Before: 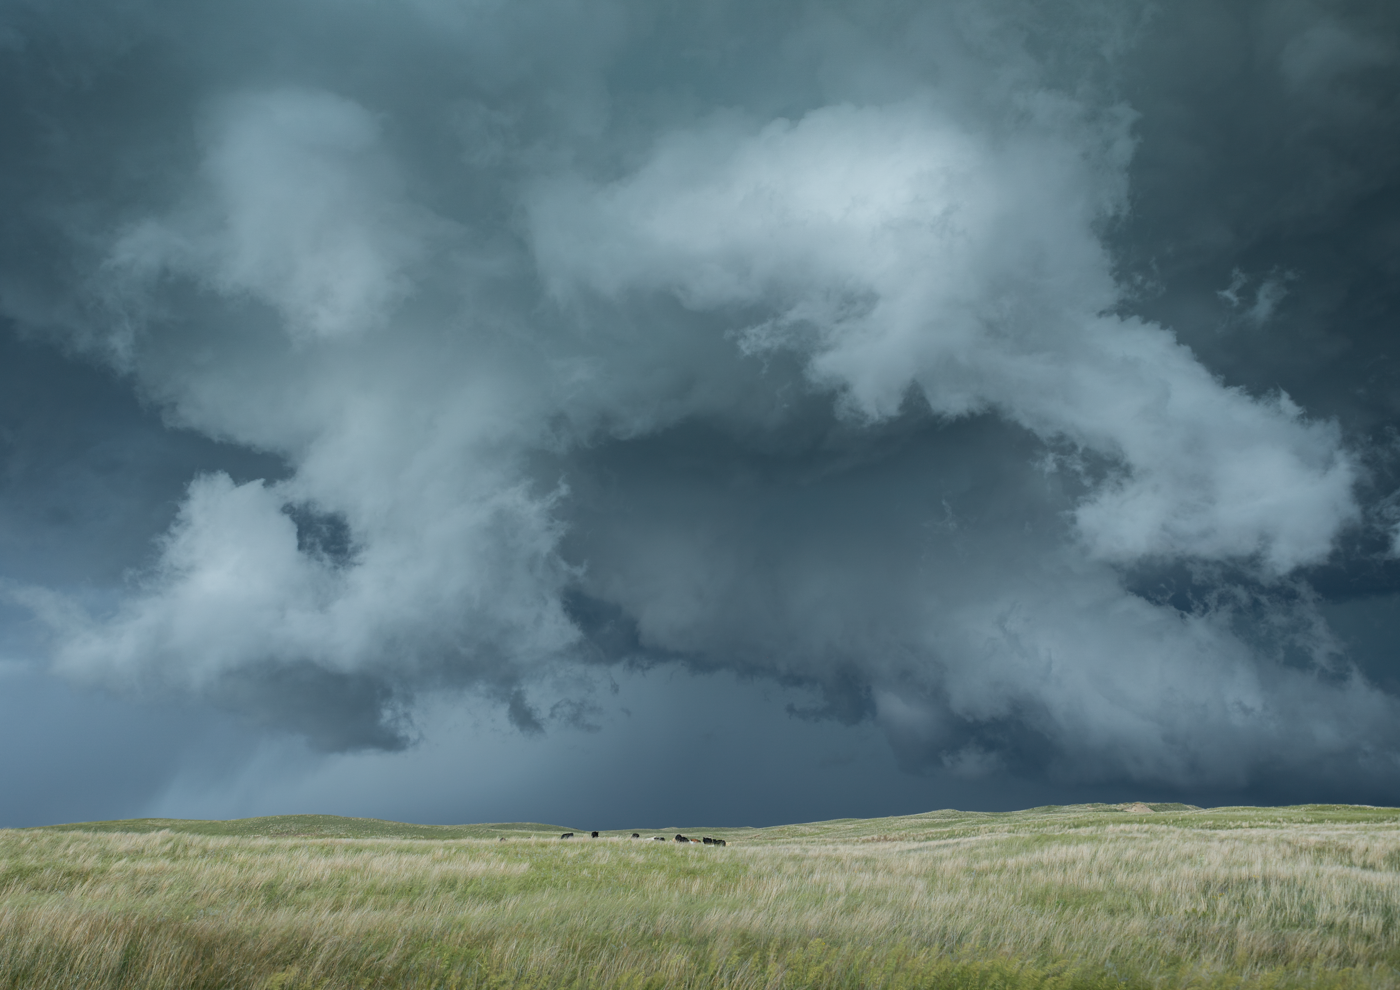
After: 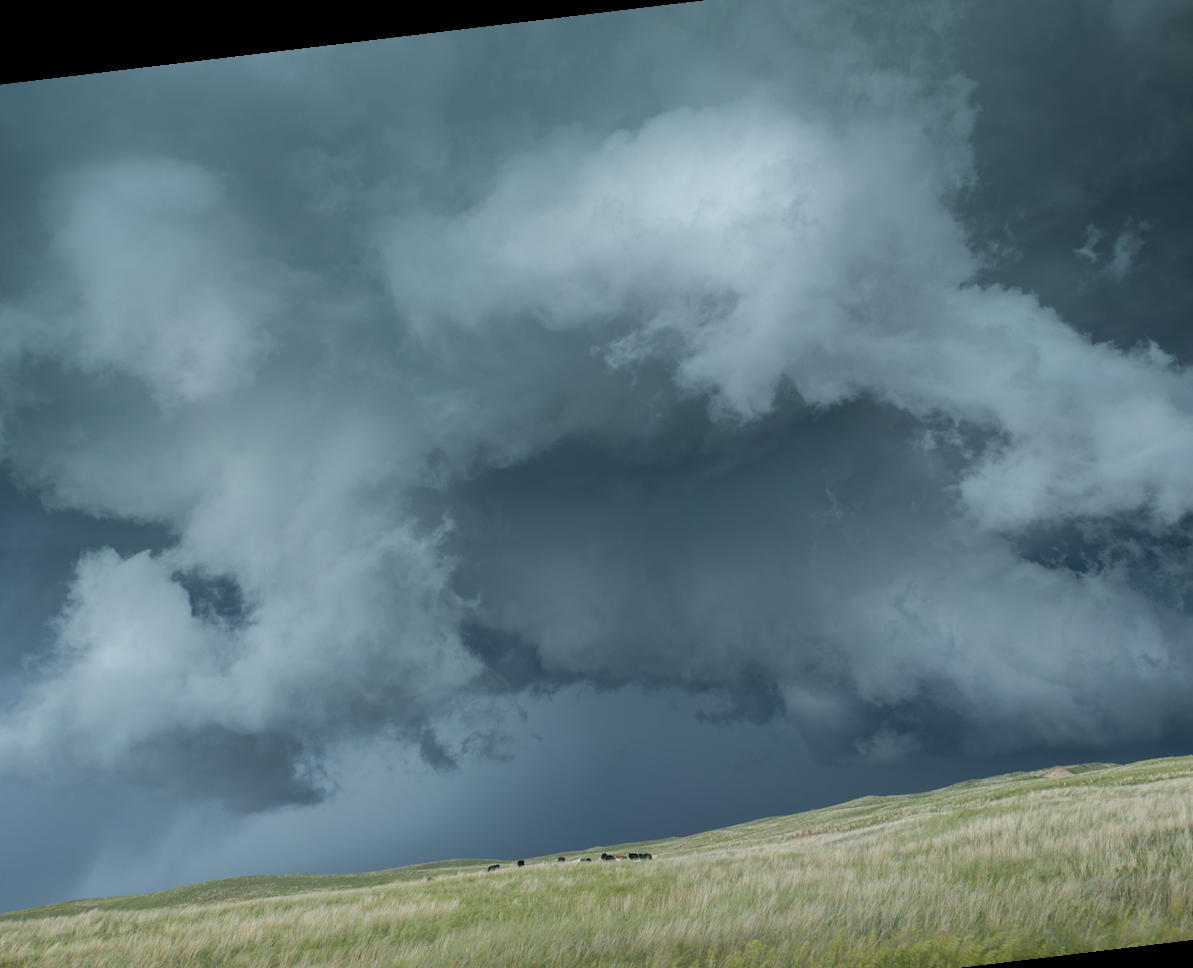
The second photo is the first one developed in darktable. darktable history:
exposure: compensate exposure bias true, compensate highlight preservation false
crop: left 11.225%, top 5.381%, right 9.565%, bottom 10.314%
rotate and perspective: rotation -6.83°, automatic cropping off
